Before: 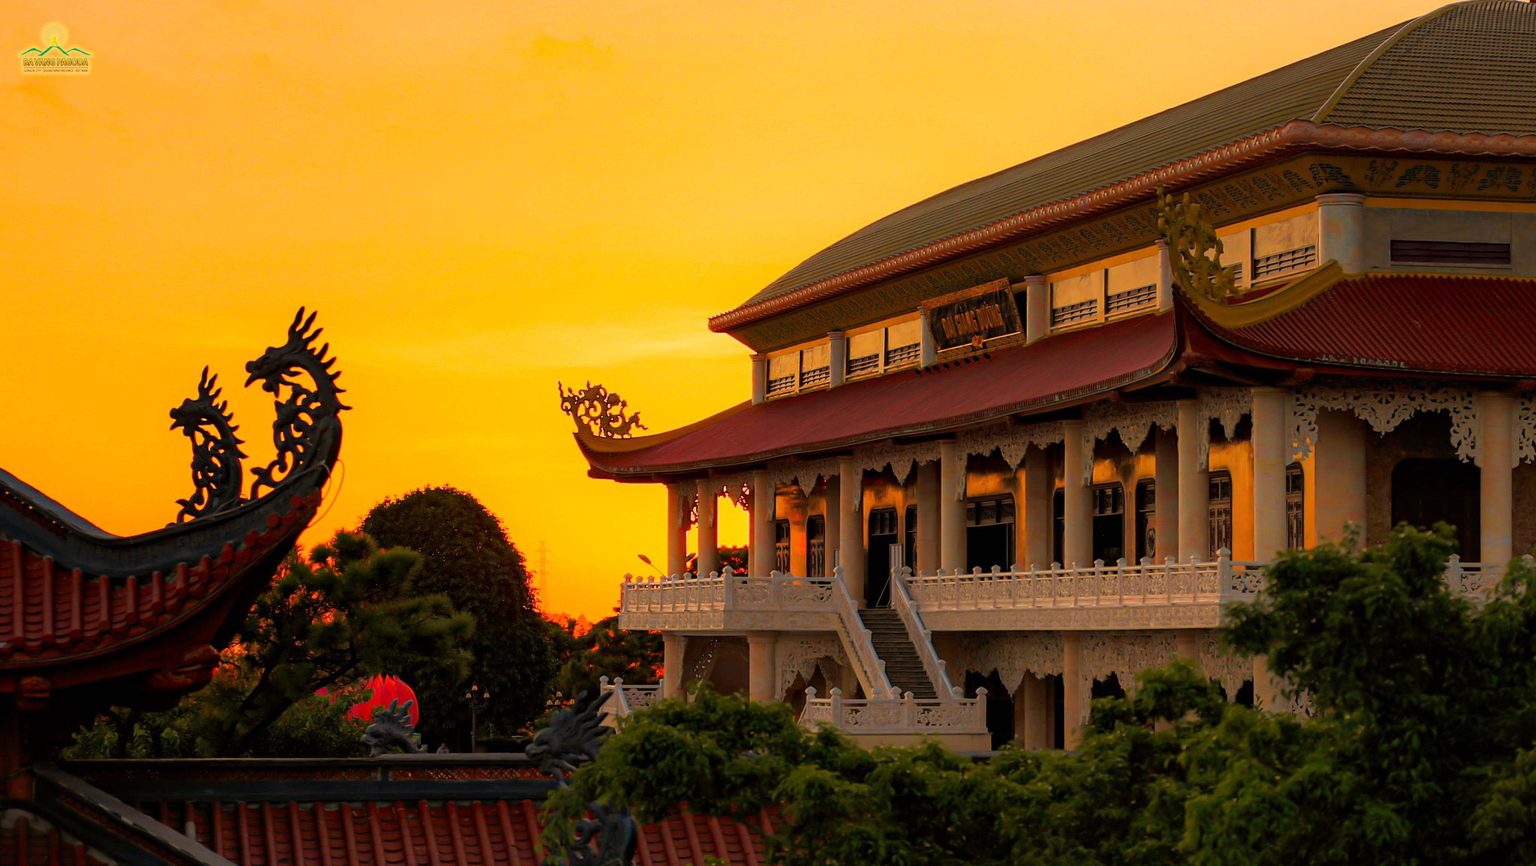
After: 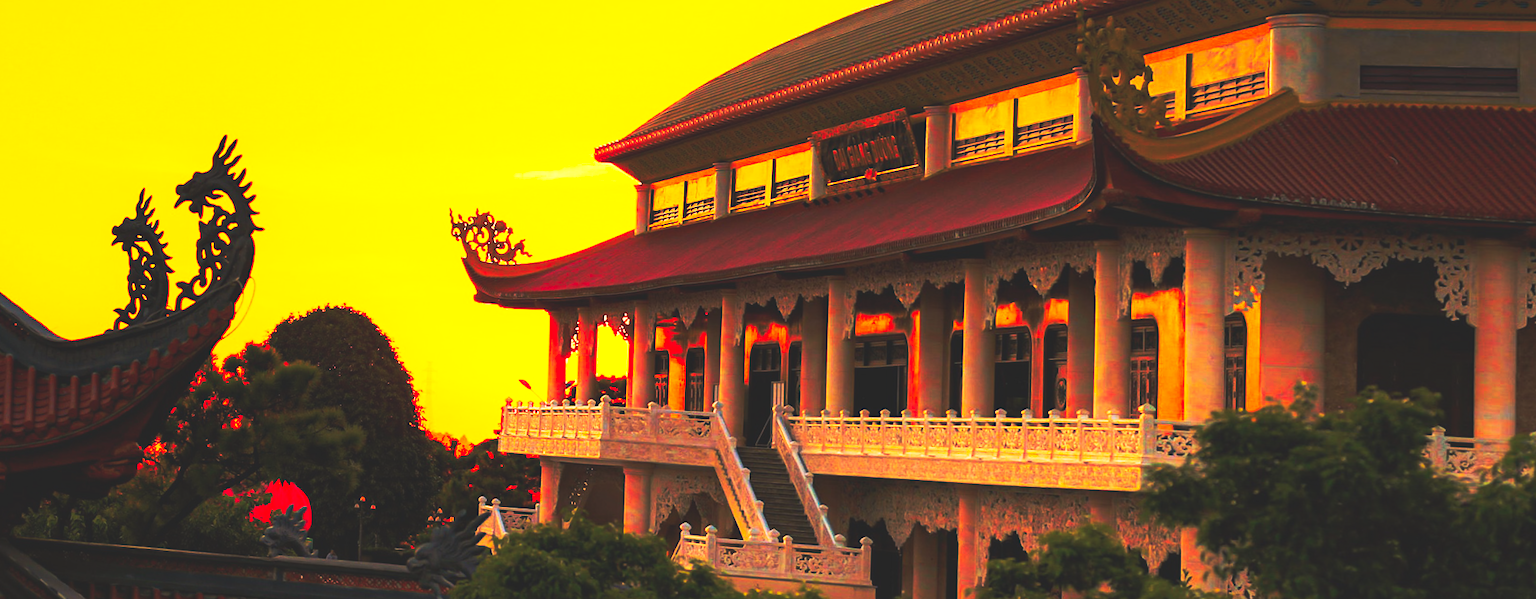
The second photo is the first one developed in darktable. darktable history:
crop and rotate: top 15.774%, bottom 5.506%
rotate and perspective: rotation 1.69°, lens shift (vertical) -0.023, lens shift (horizontal) -0.291, crop left 0.025, crop right 0.988, crop top 0.092, crop bottom 0.842
base curve: curves: ch0 [(0, 0.015) (0.085, 0.116) (0.134, 0.298) (0.19, 0.545) (0.296, 0.764) (0.599, 0.982) (1, 1)], preserve colors none
graduated density: rotation 5.63°, offset 76.9
contrast brightness saturation: contrast 0.2, brightness 0.16, saturation 0.22
